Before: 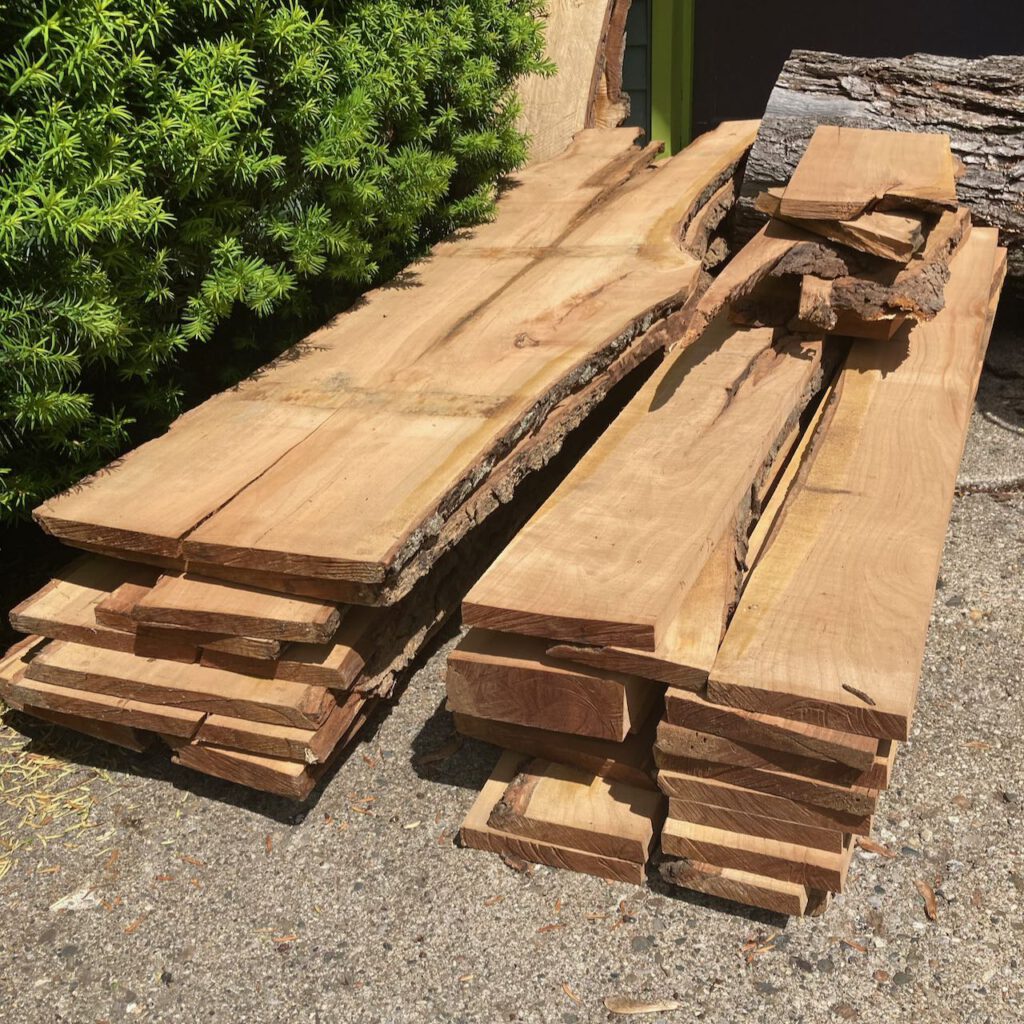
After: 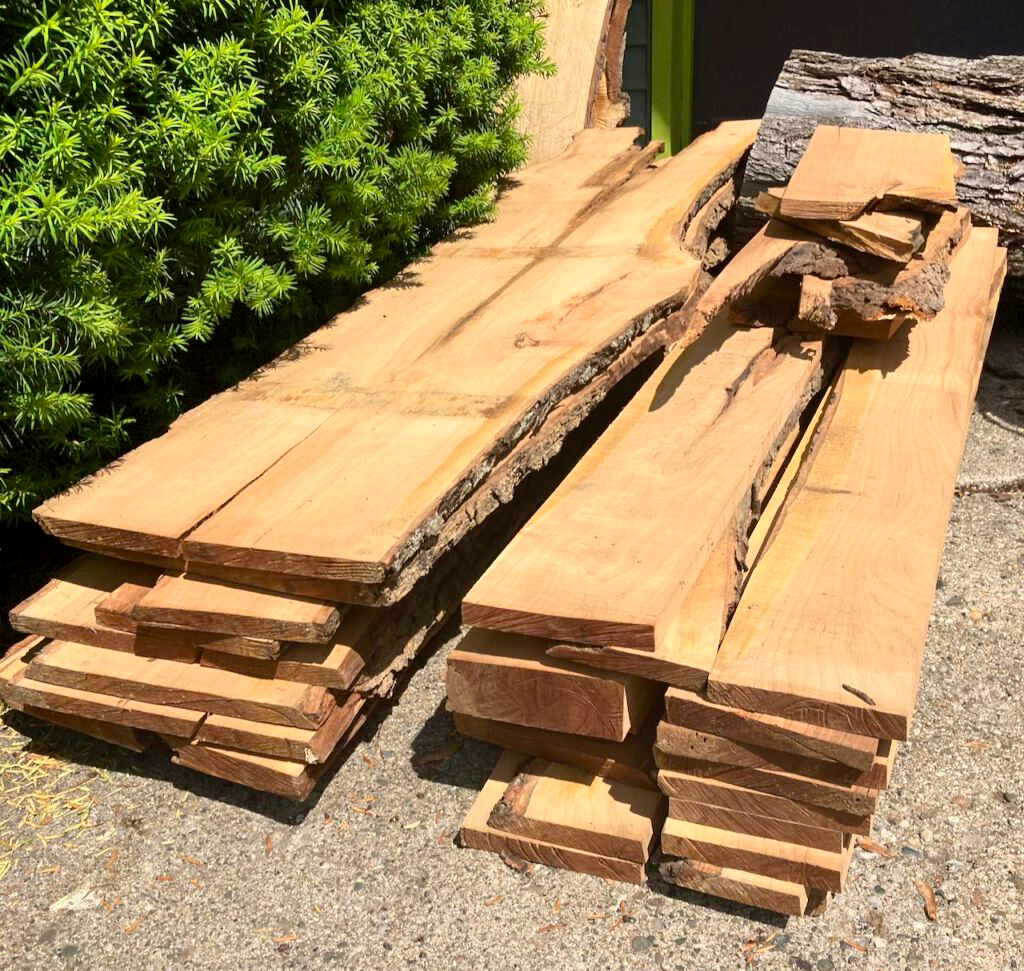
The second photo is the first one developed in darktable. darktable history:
crop and rotate: top 0%, bottom 5.097%
contrast brightness saturation: contrast 0.2, brightness 0.16, saturation 0.22
